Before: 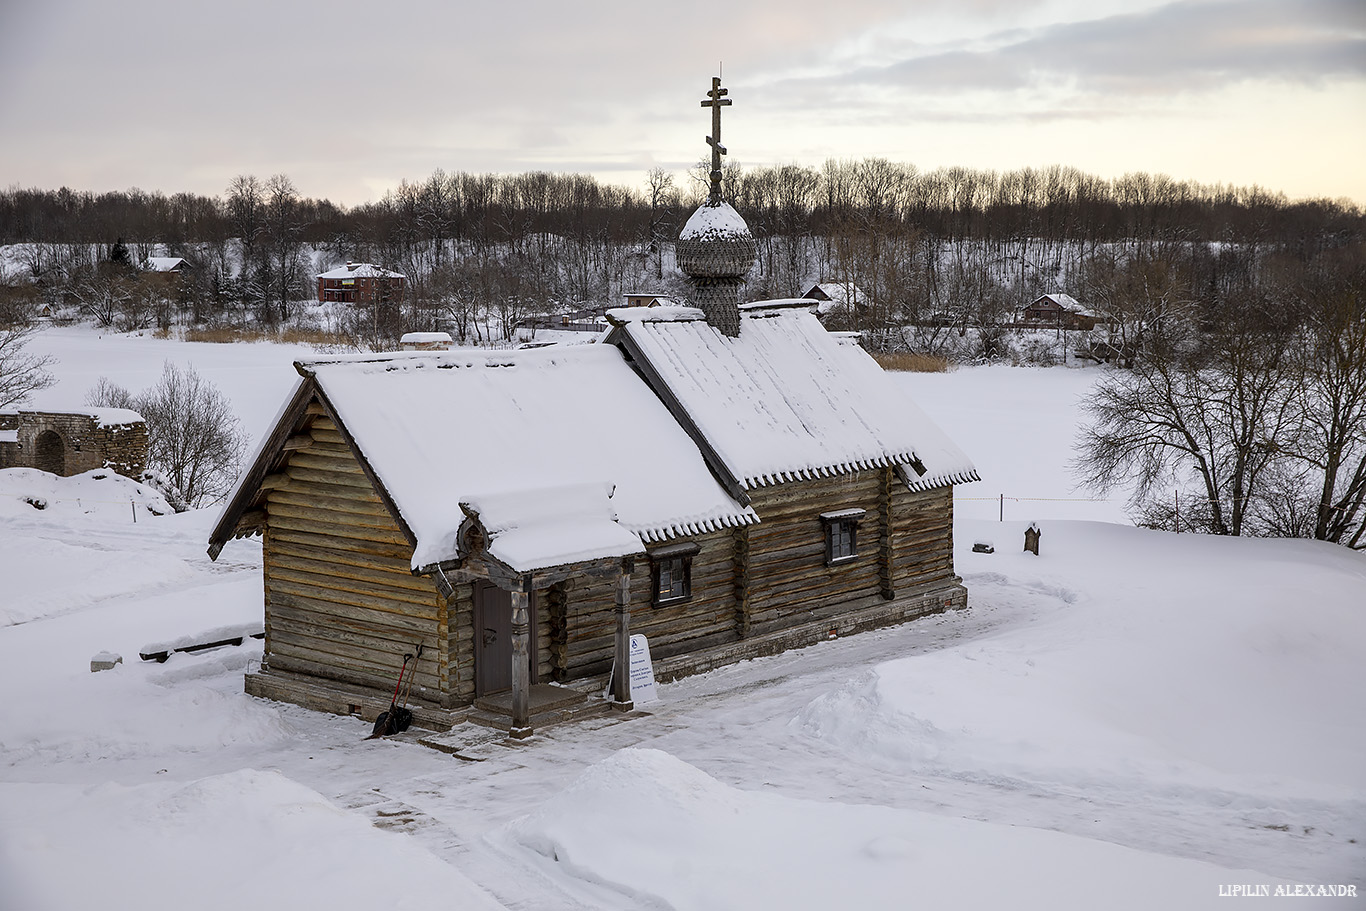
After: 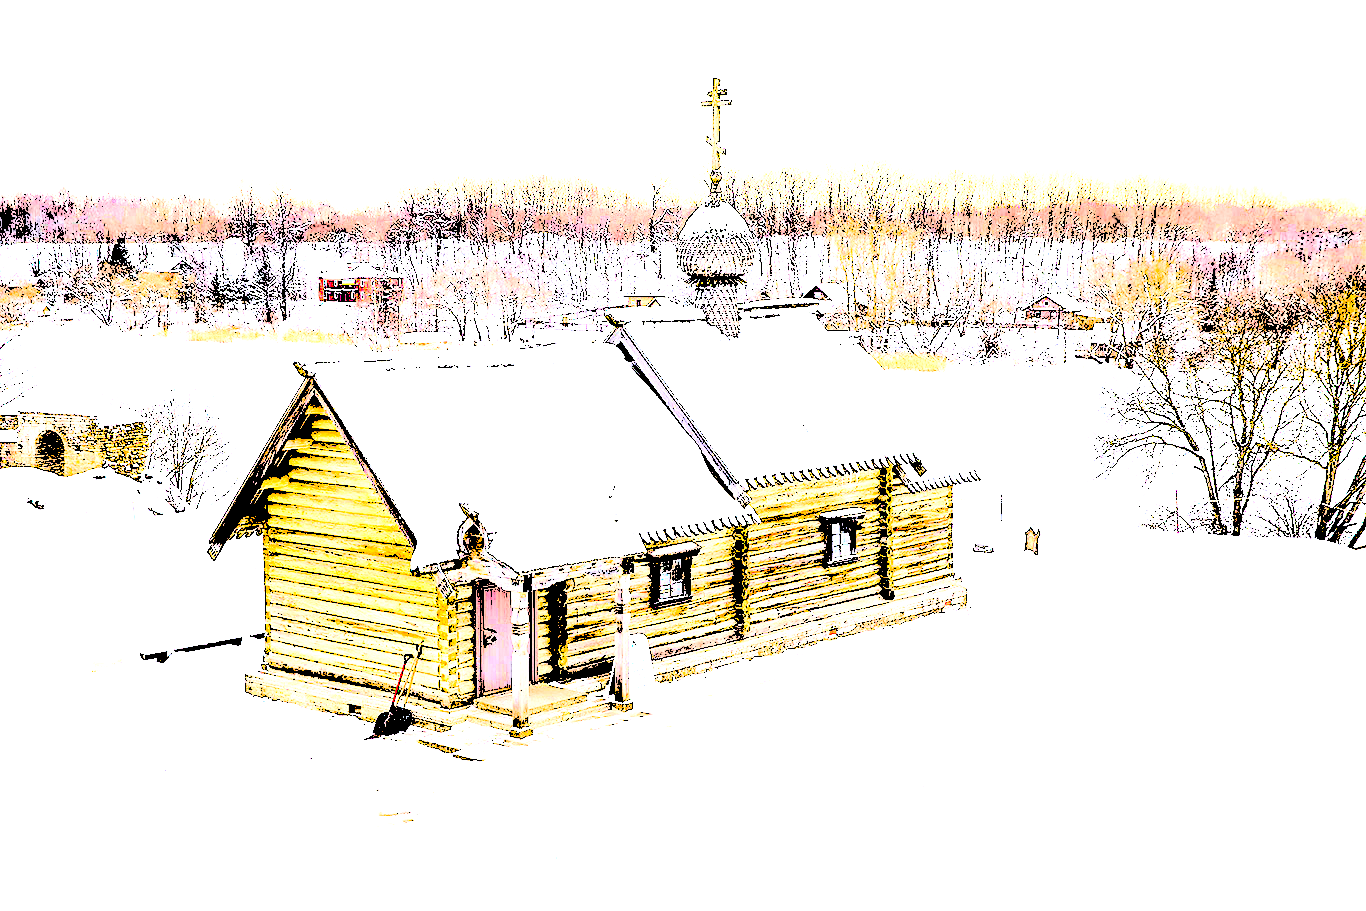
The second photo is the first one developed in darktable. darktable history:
color balance rgb: shadows lift › chroma 4.21%, shadows lift › hue 252.22°, highlights gain › chroma 1.36%, highlights gain › hue 50.24°, perceptual saturation grading › mid-tones 6.33%, perceptual saturation grading › shadows 72.44%, perceptual brilliance grading › highlights 11.59%, contrast 5.05%
exposure: black level correction 0.005, exposure 2.084 EV, compensate highlight preservation false
levels: levels [0.246, 0.246, 0.506]
